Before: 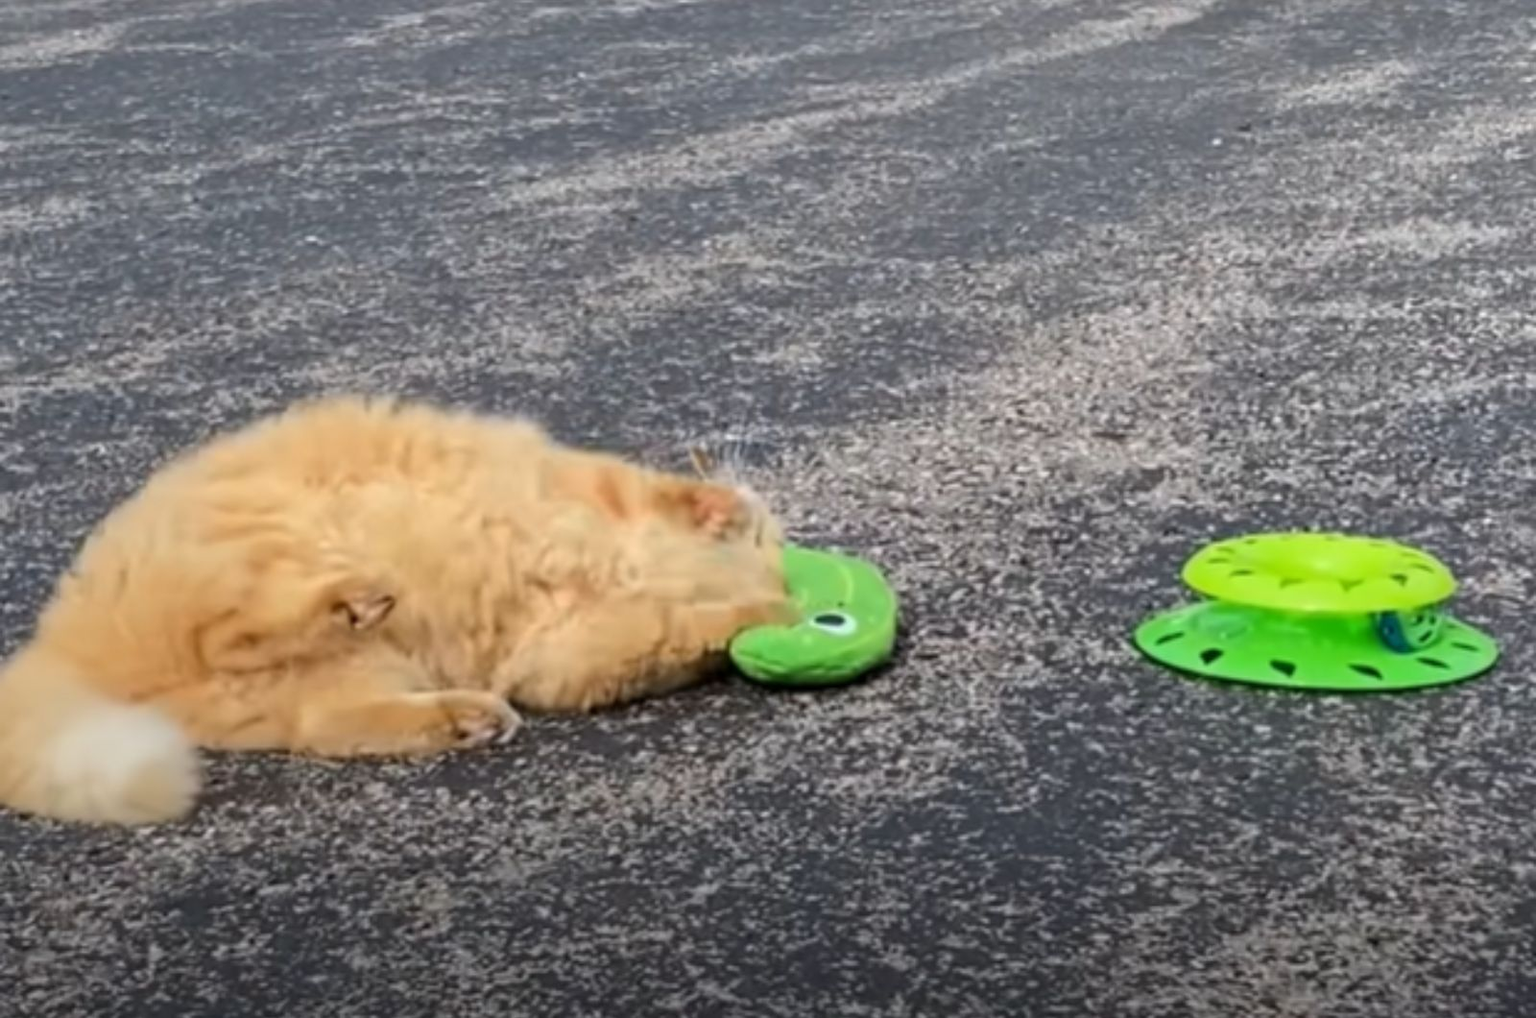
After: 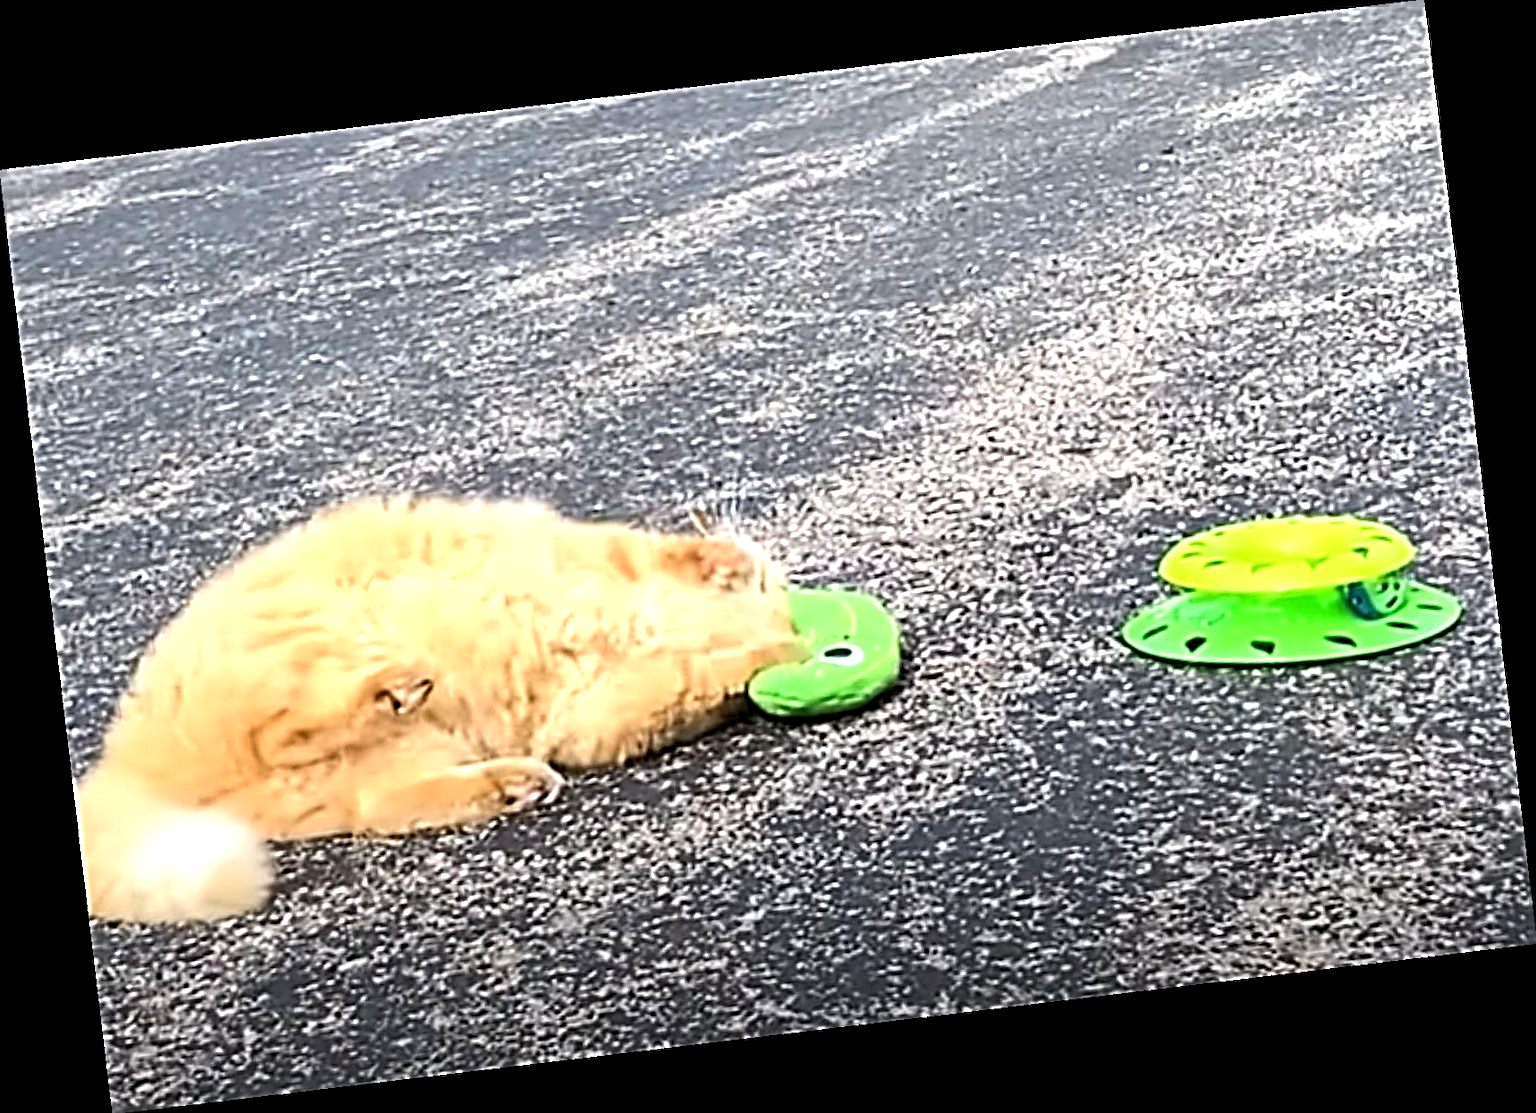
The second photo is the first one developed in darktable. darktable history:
rotate and perspective: rotation -6.83°, automatic cropping off
exposure: black level correction 0, exposure 0.7 EV, compensate exposure bias true, compensate highlight preservation false
tone equalizer: -8 EV -0.417 EV, -7 EV -0.389 EV, -6 EV -0.333 EV, -5 EV -0.222 EV, -3 EV 0.222 EV, -2 EV 0.333 EV, -1 EV 0.389 EV, +0 EV 0.417 EV, edges refinement/feathering 500, mask exposure compensation -1.57 EV, preserve details no
sharpen: radius 3.158, amount 1.731
